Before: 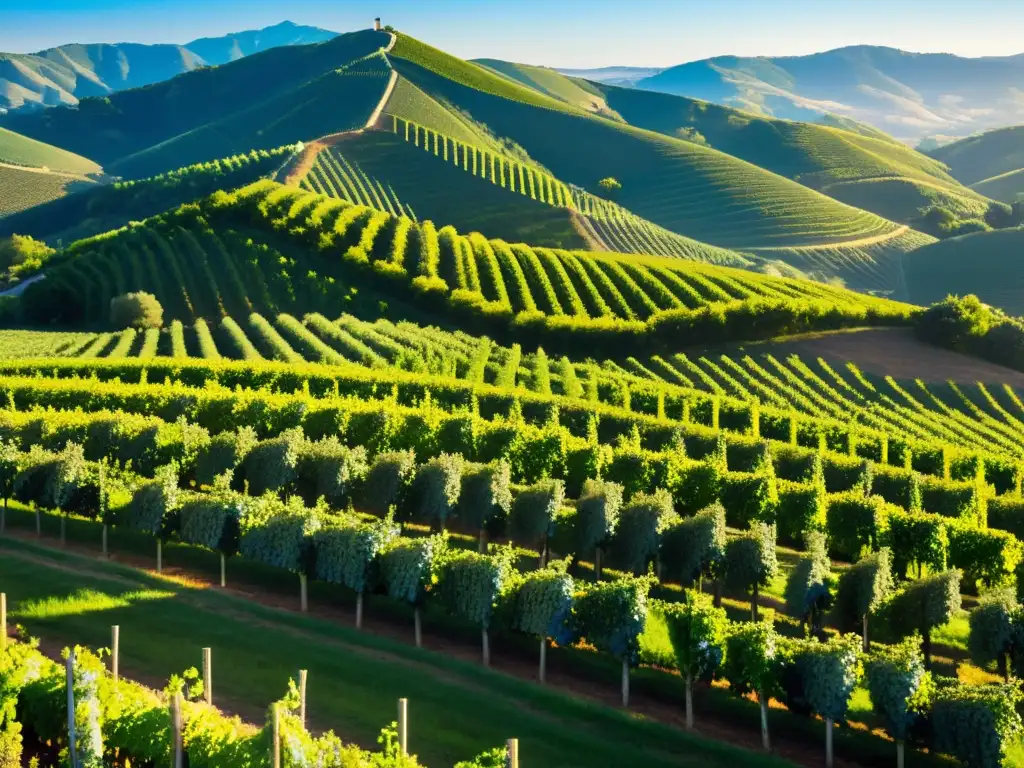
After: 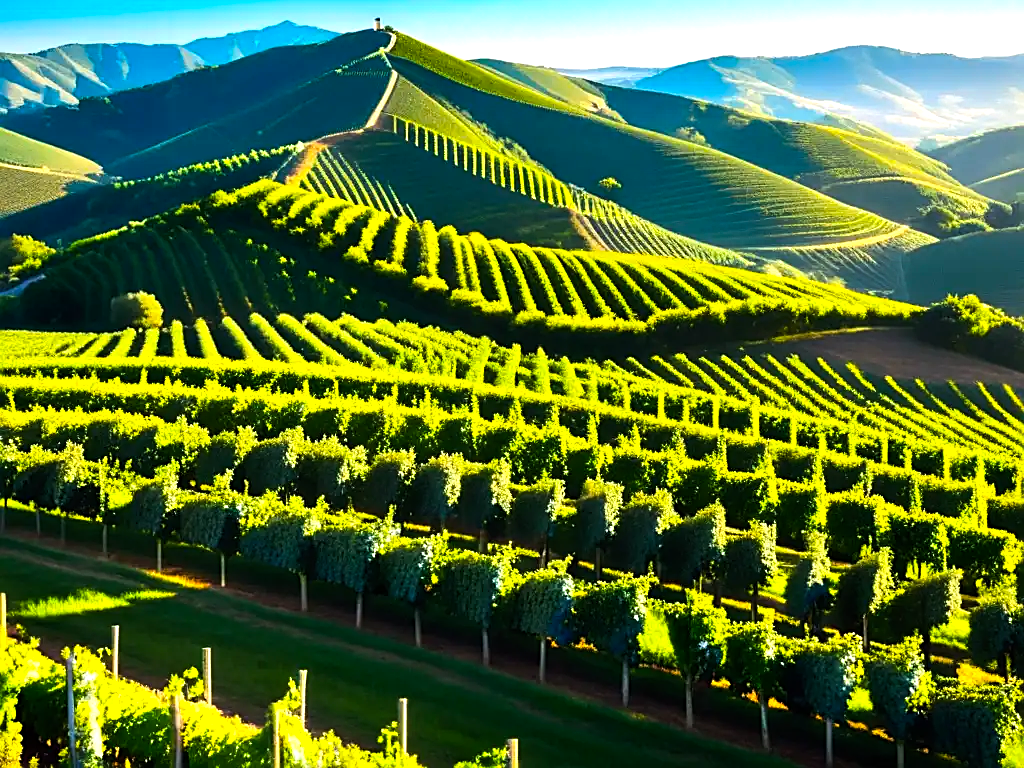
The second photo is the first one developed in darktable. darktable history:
tone equalizer: -8 EV -0.75 EV, -7 EV -0.7 EV, -6 EV -0.6 EV, -5 EV -0.4 EV, -3 EV 0.4 EV, -2 EV 0.6 EV, -1 EV 0.7 EV, +0 EV 0.75 EV, edges refinement/feathering 500, mask exposure compensation -1.57 EV, preserve details no
color balance rgb: perceptual saturation grading › global saturation 30%, global vibrance 10%
sharpen: on, module defaults
